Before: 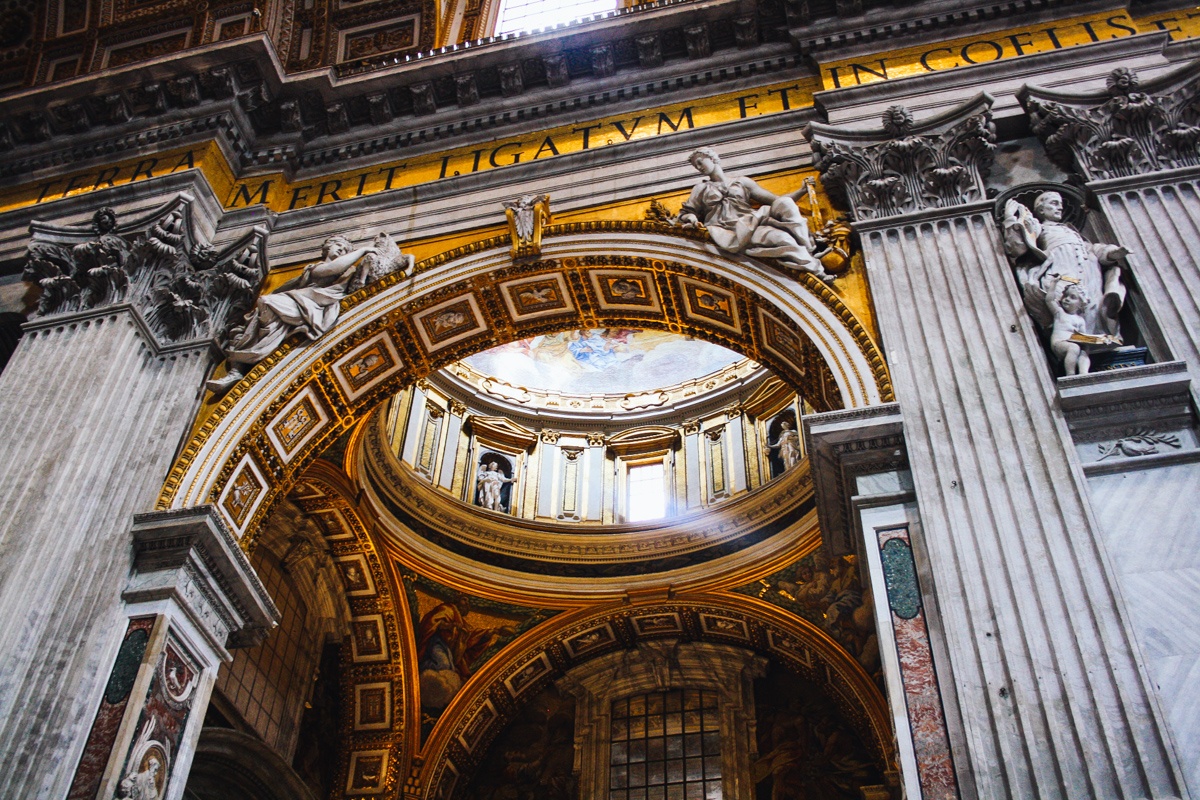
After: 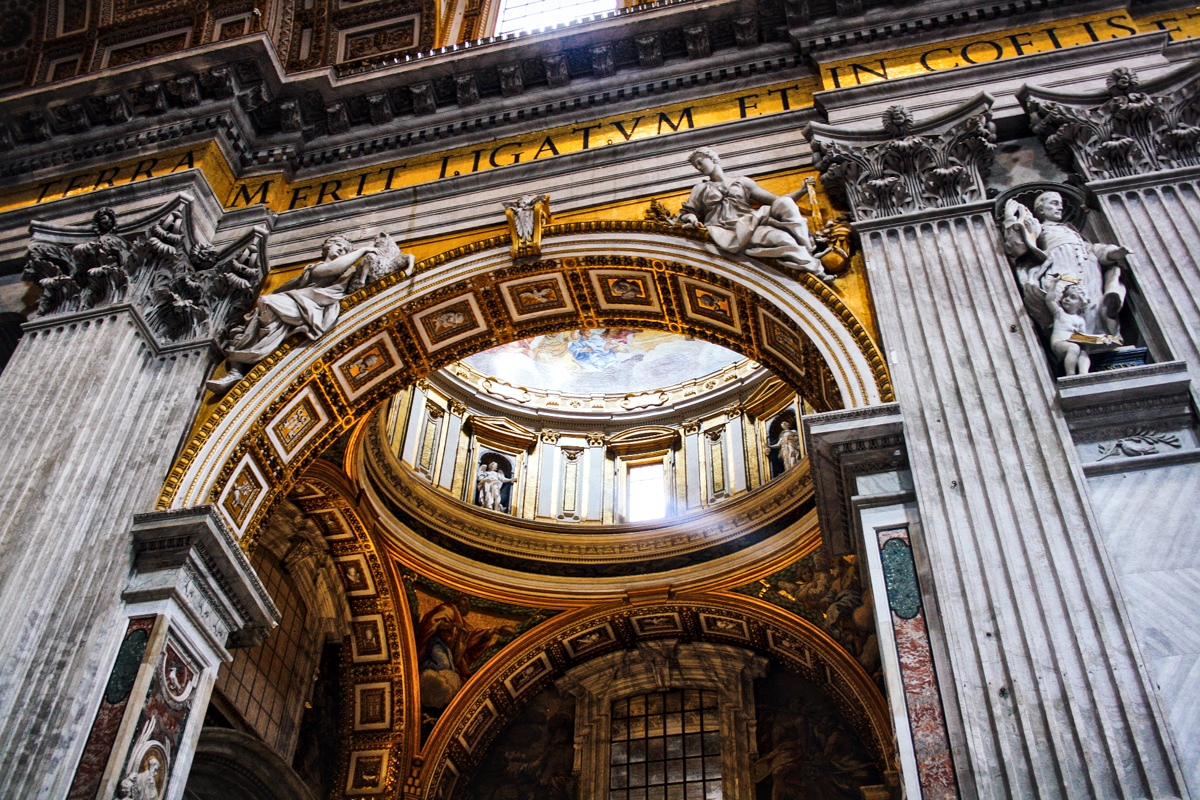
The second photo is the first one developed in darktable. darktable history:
local contrast: mode bilateral grid, contrast 20, coarseness 20, detail 150%, midtone range 0.2
